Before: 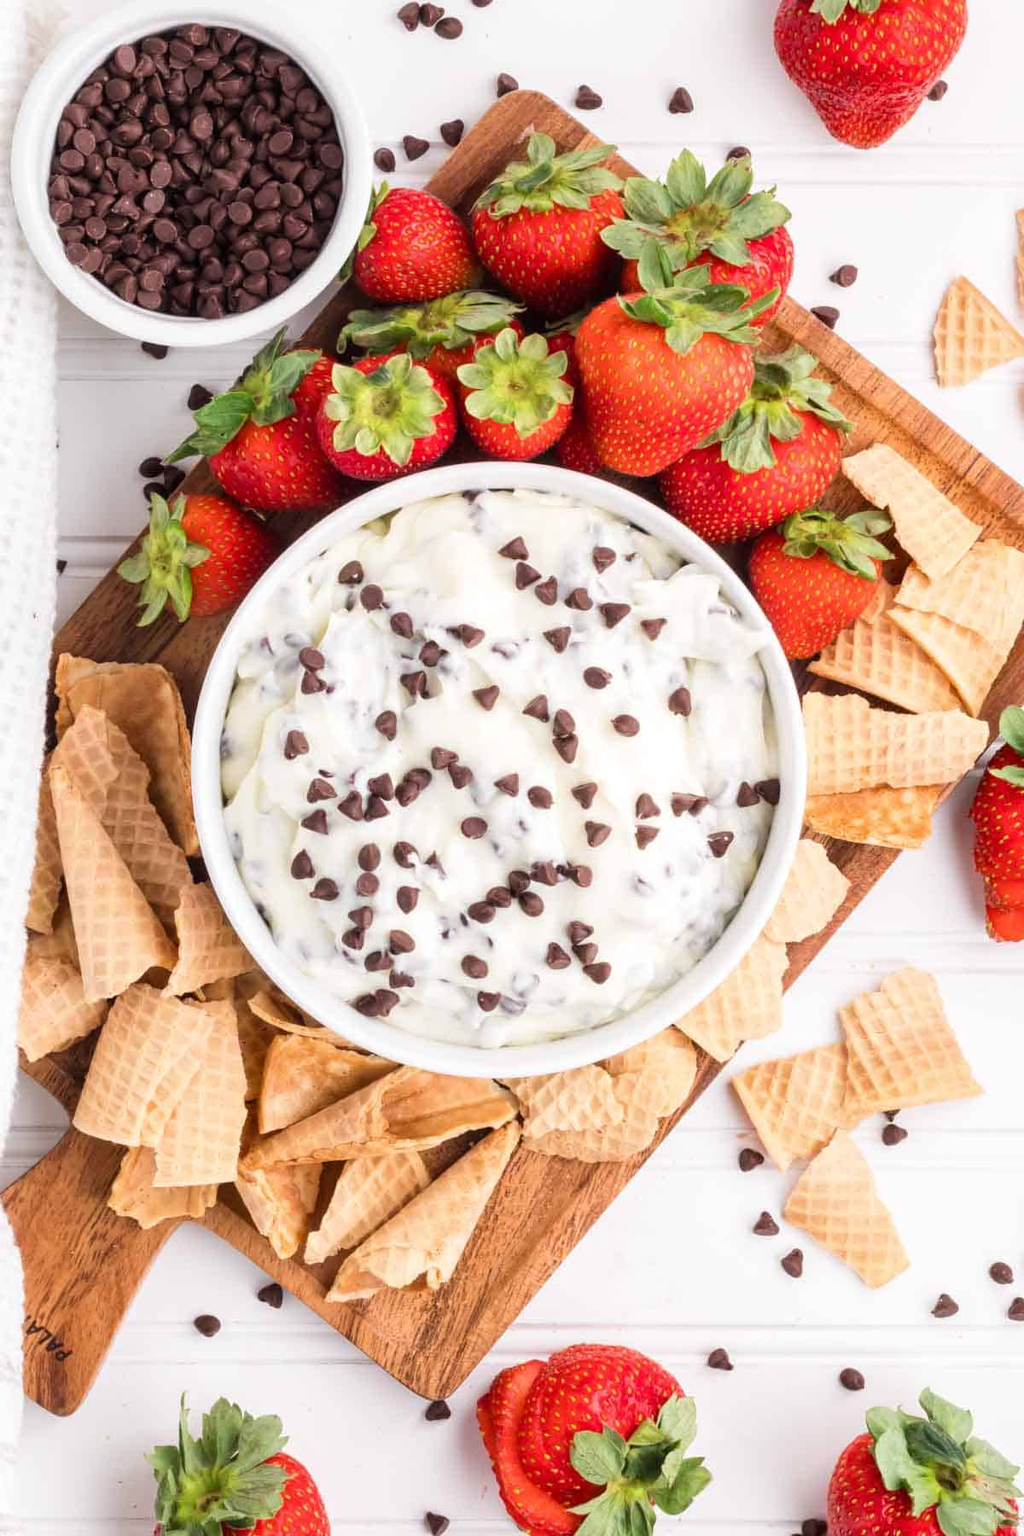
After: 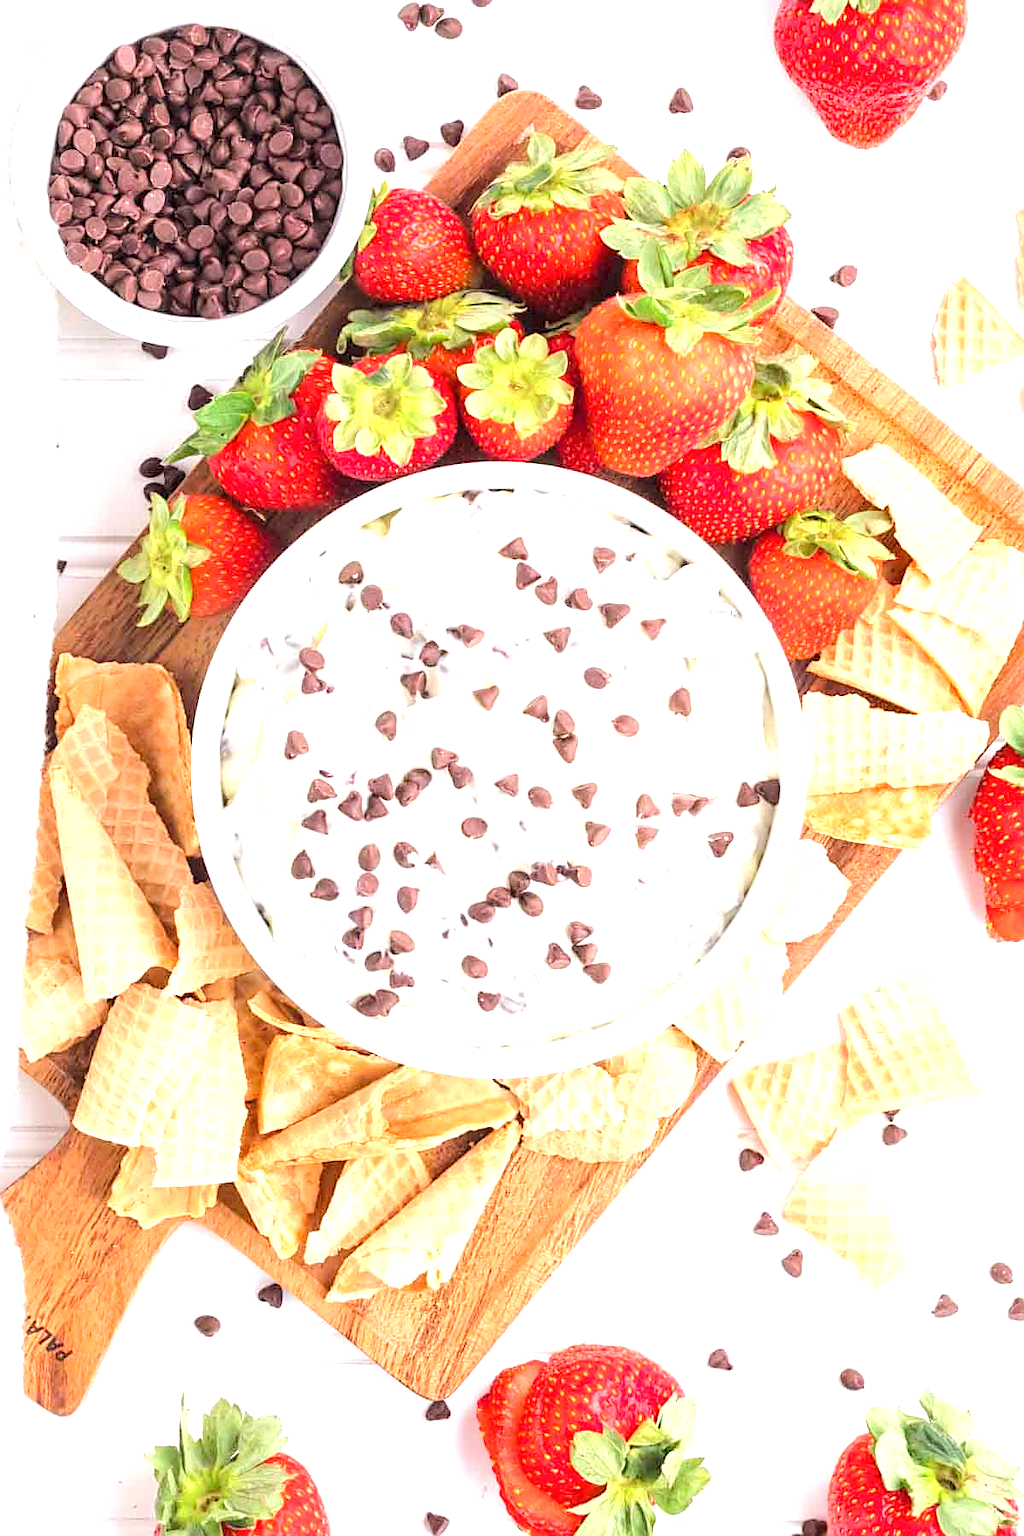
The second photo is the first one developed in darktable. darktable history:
exposure: black level correction 0, exposure 1 EV, compensate highlight preservation false
sharpen: amount 0.493
base curve: curves: ch0 [(0, 0) (0.158, 0.273) (0.879, 0.895) (1, 1)]
